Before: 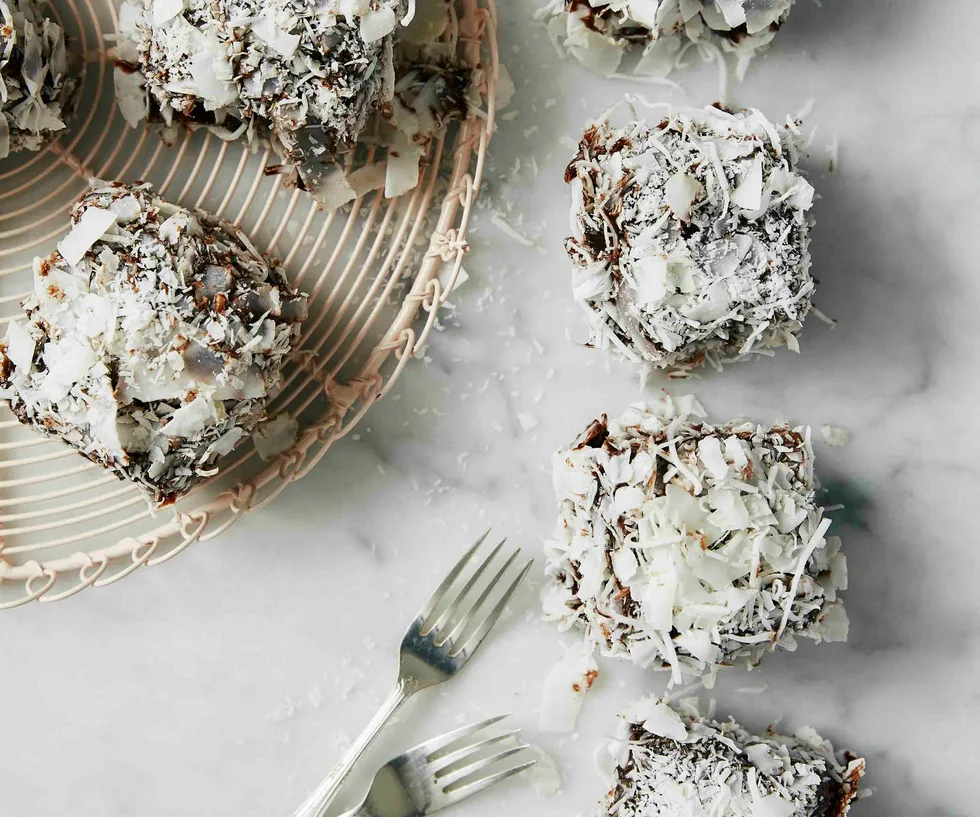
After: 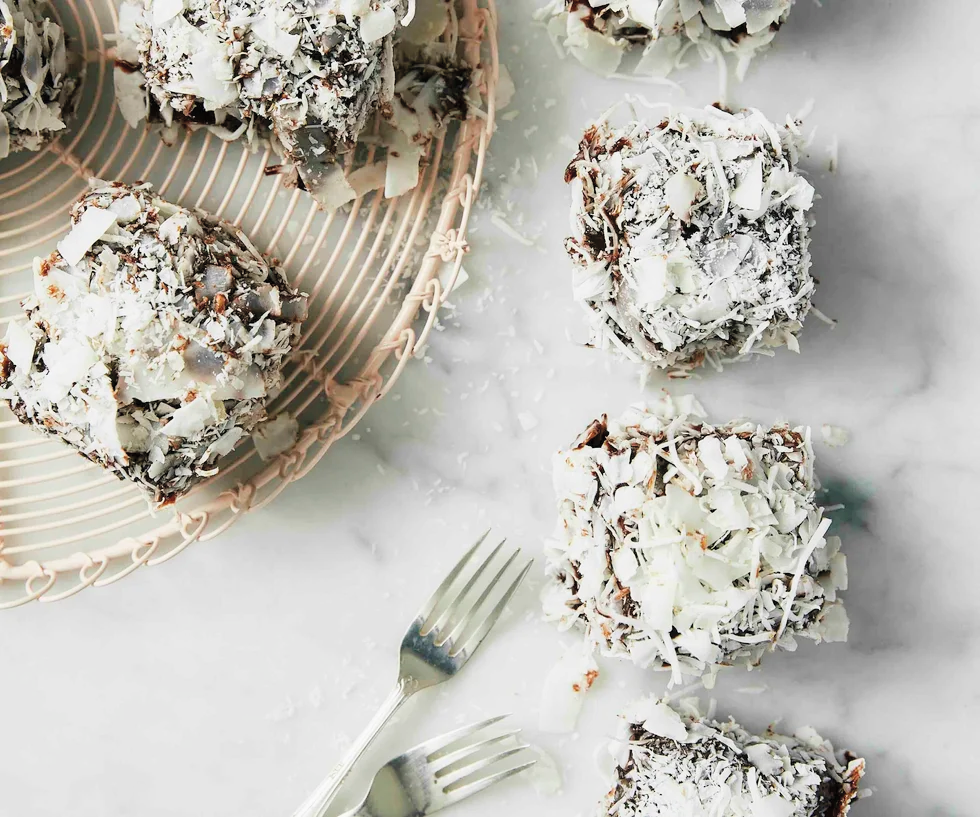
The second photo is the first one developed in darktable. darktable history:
levels: levels [0, 0.474, 0.947]
contrast brightness saturation: brightness 0.15
filmic rgb: black relative exposure -14.19 EV, white relative exposure 3.39 EV, hardness 7.89, preserve chrominance max RGB
